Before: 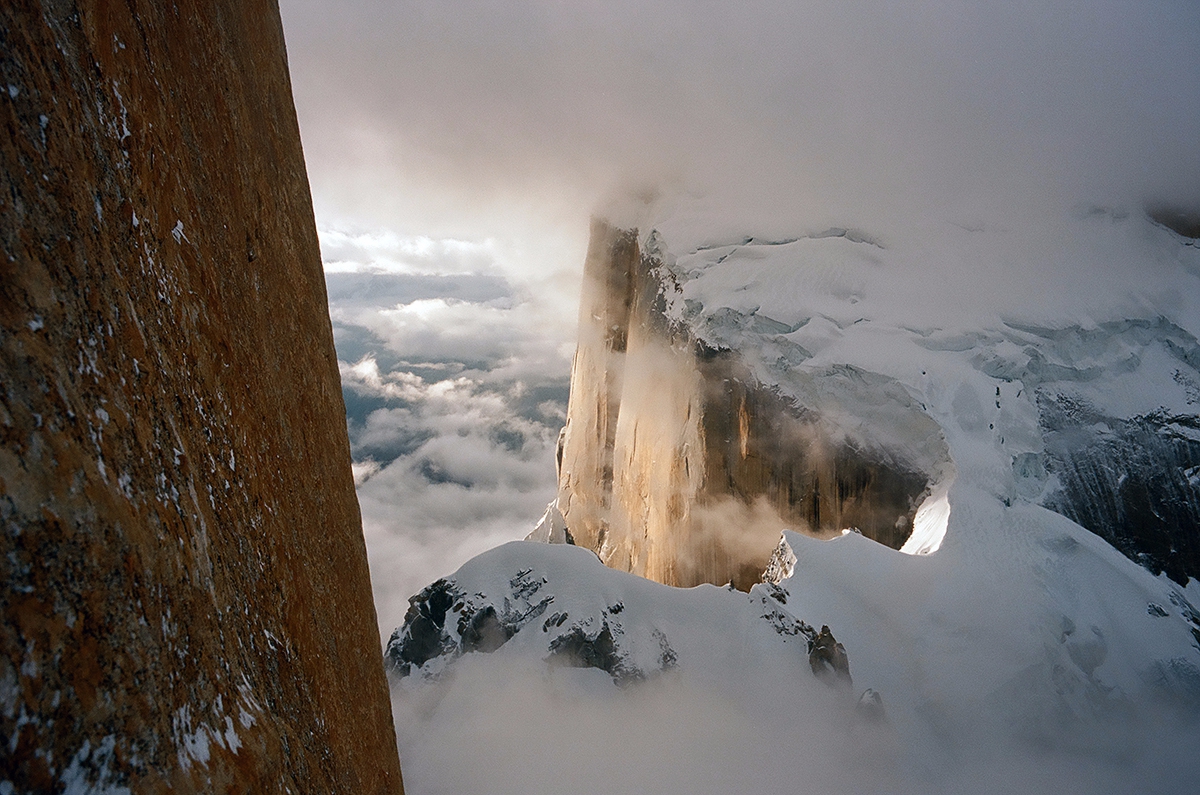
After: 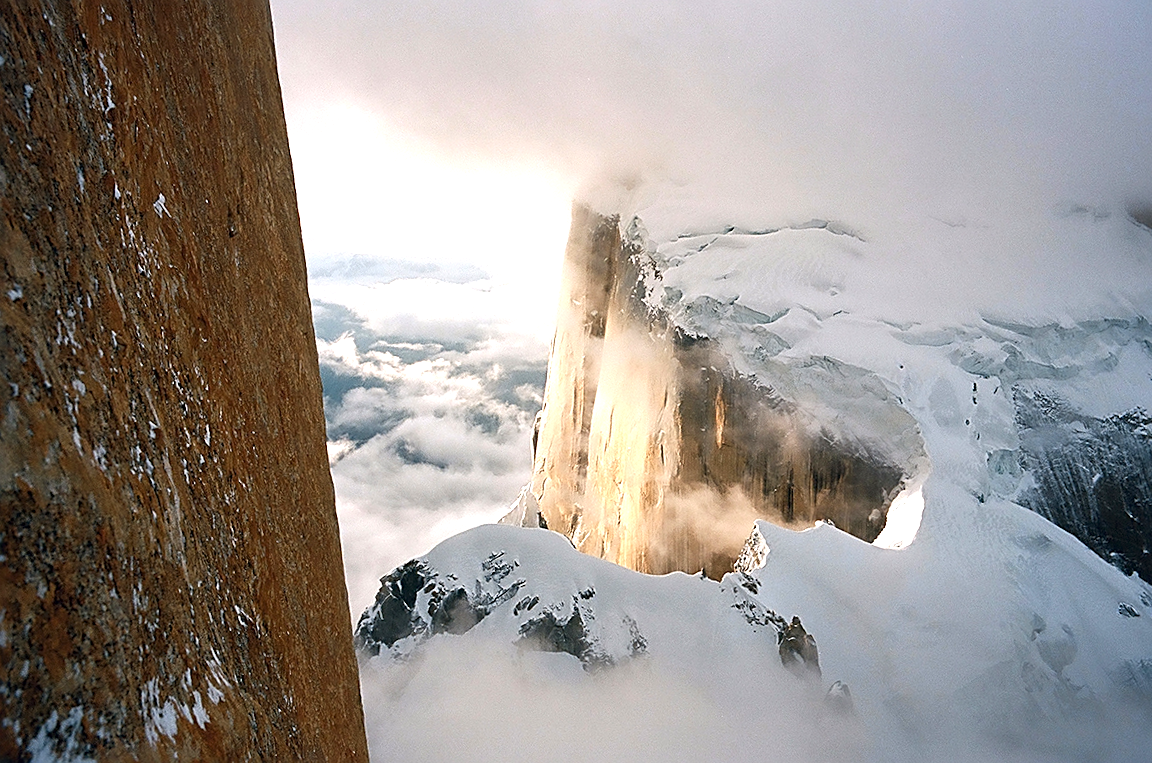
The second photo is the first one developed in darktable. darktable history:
exposure: black level correction 0, exposure 1.001 EV, compensate highlight preservation false
sharpen: on, module defaults
crop and rotate: angle -1.57°
